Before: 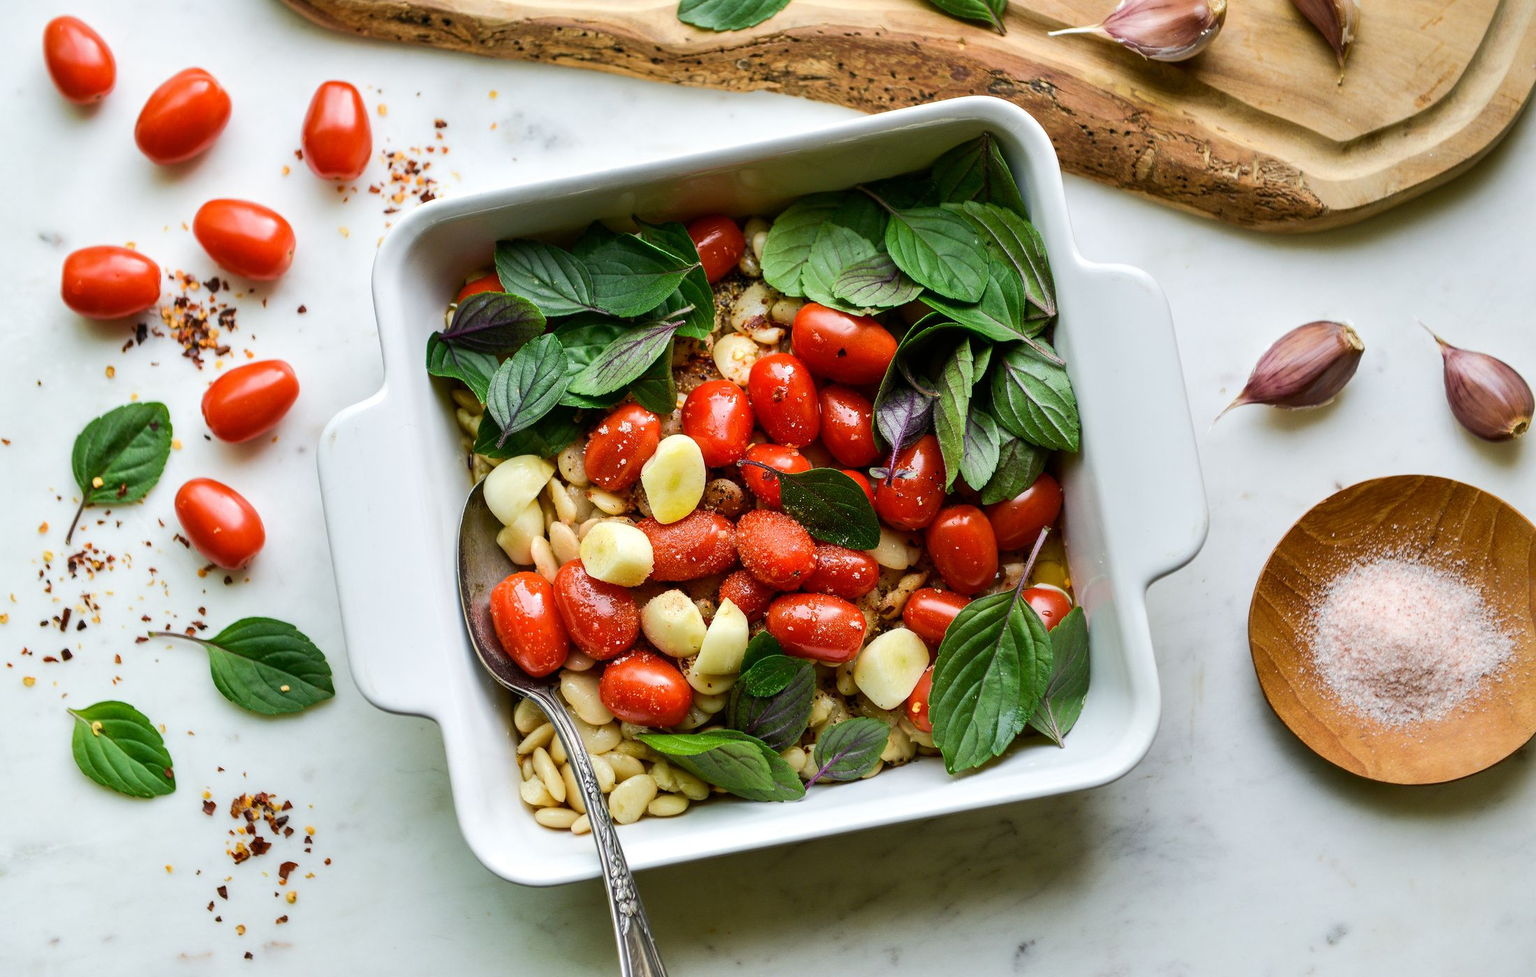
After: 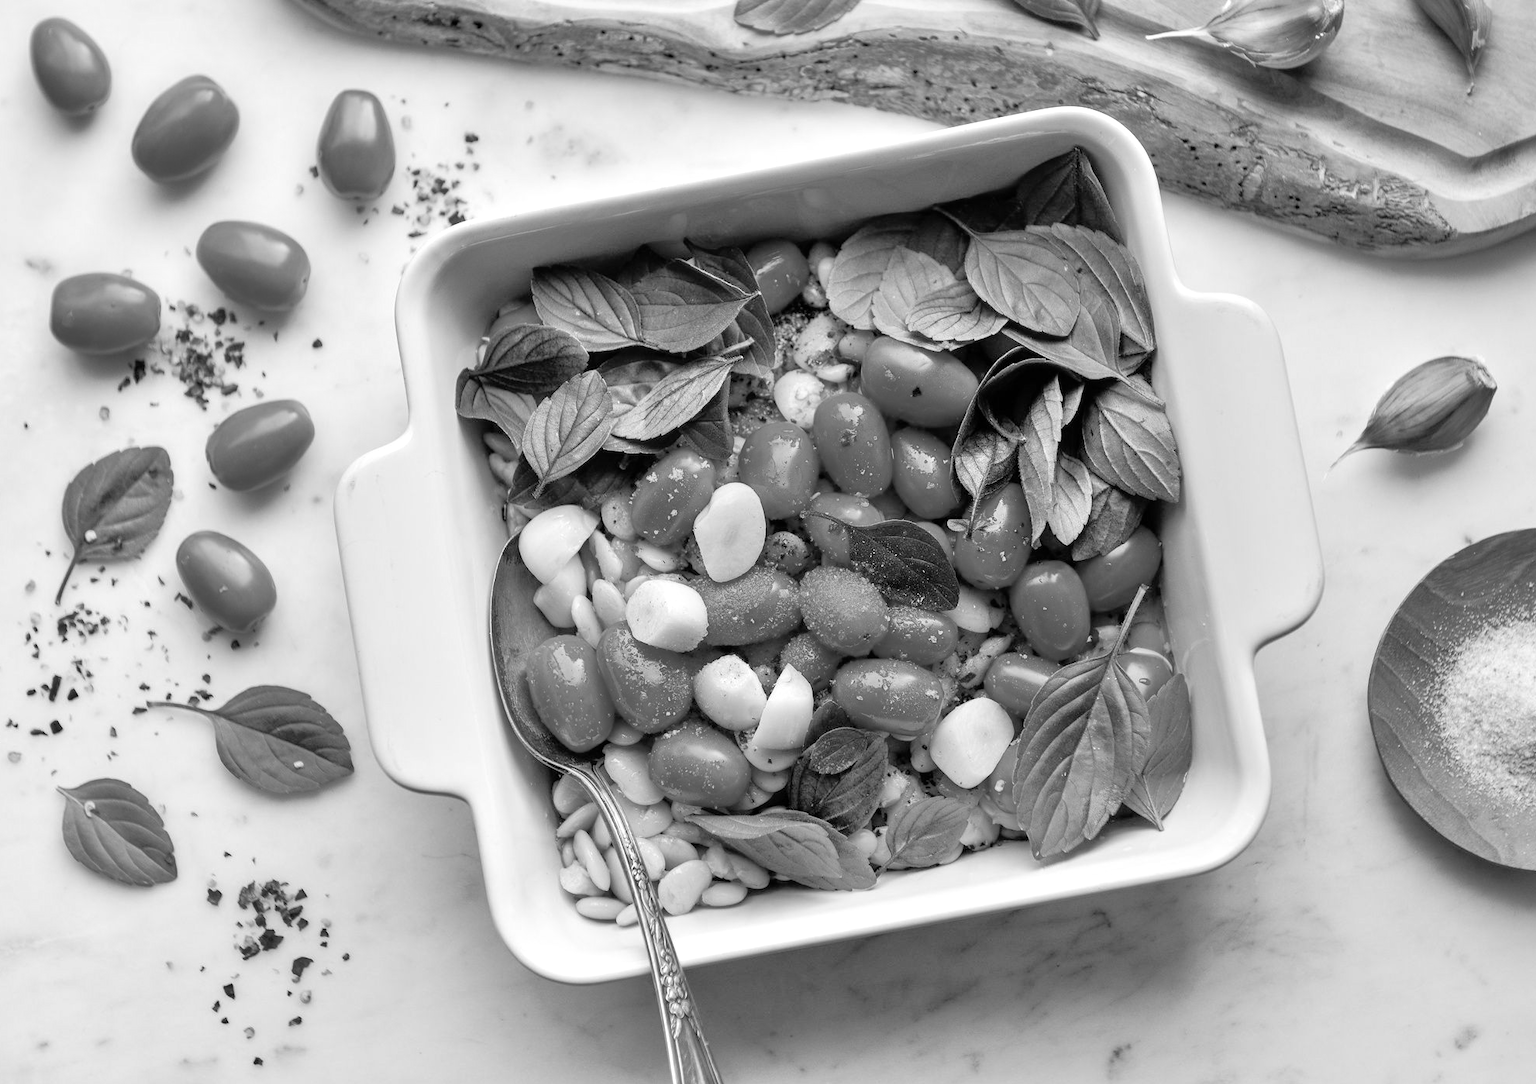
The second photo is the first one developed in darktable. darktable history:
crop and rotate: left 1.088%, right 8.807%
white balance: red 1.042, blue 1.17
monochrome: size 1
tone equalizer: -7 EV 0.15 EV, -6 EV 0.6 EV, -5 EV 1.15 EV, -4 EV 1.33 EV, -3 EV 1.15 EV, -2 EV 0.6 EV, -1 EV 0.15 EV, mask exposure compensation -0.5 EV
